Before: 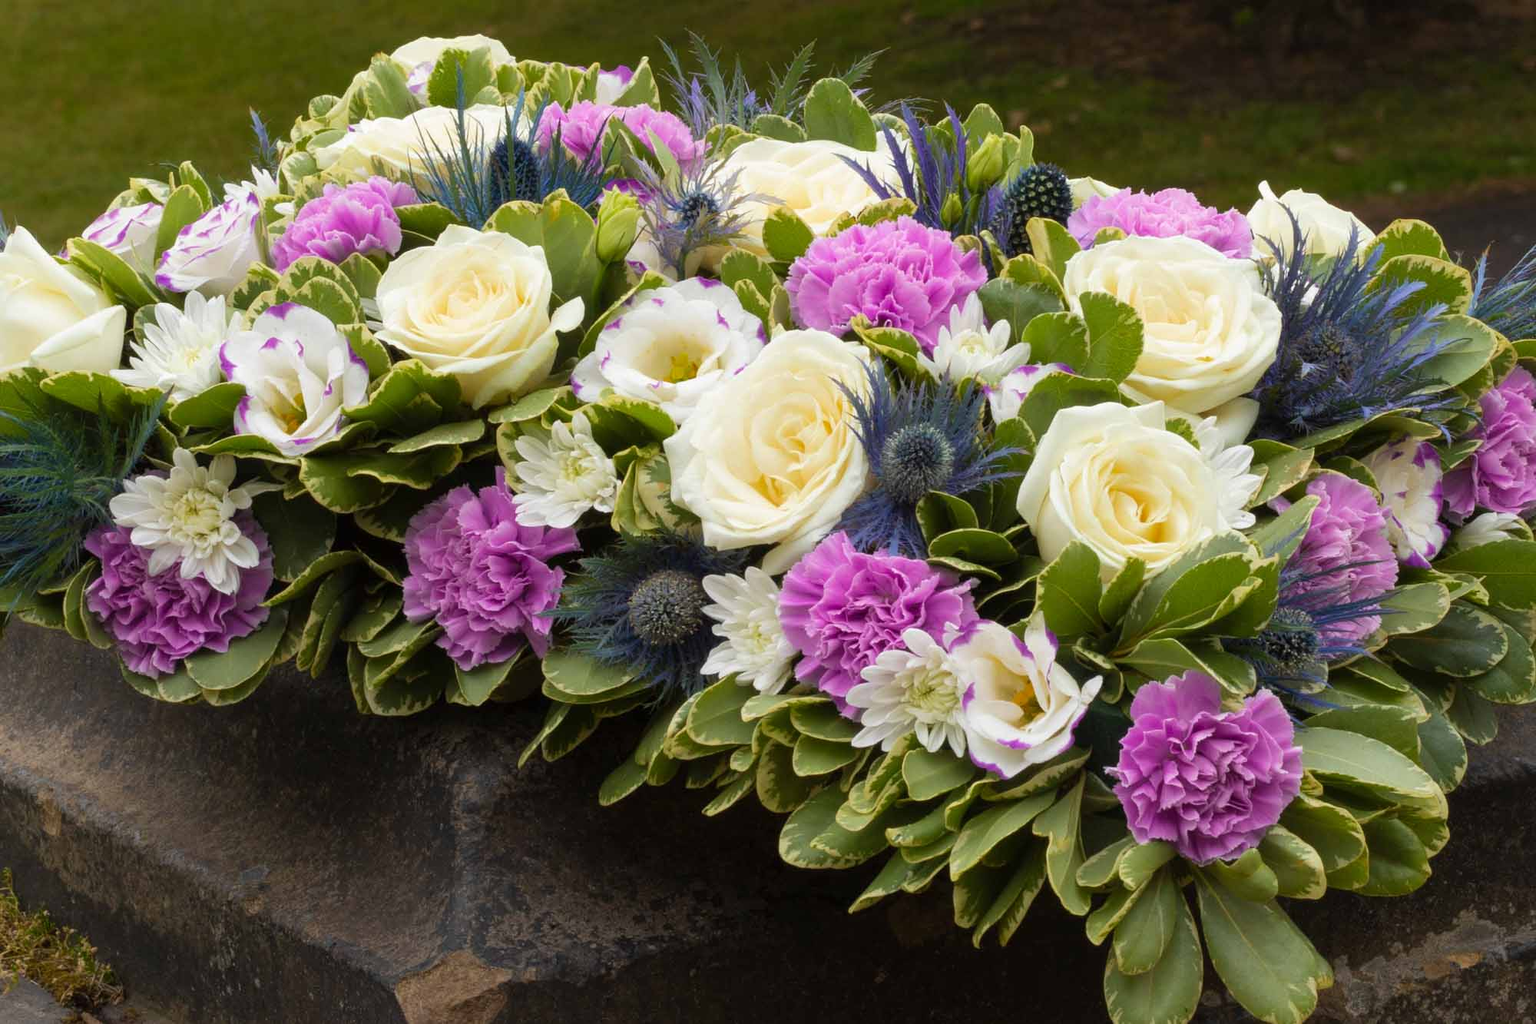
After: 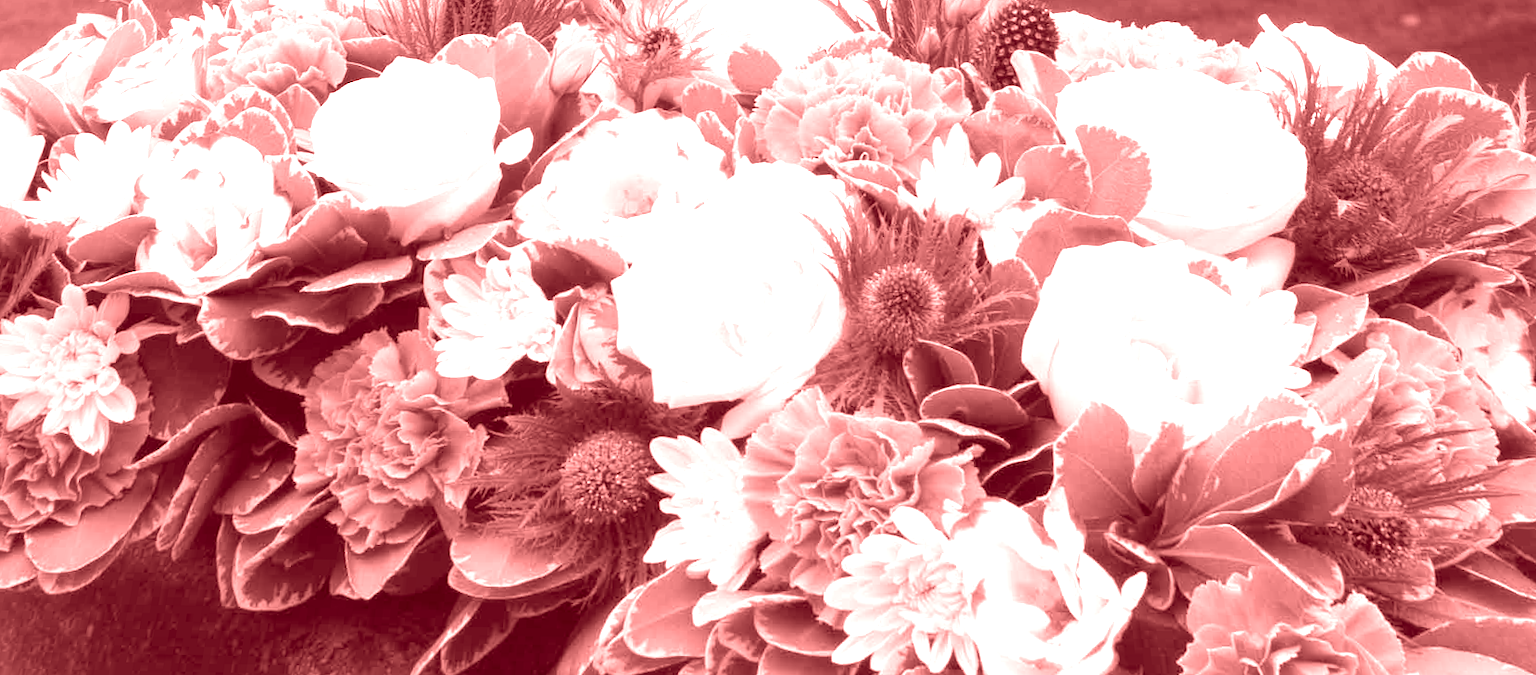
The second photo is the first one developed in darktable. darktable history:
crop and rotate: top 10.605%, bottom 33.274%
rotate and perspective: rotation 0.72°, lens shift (vertical) -0.352, lens shift (horizontal) -0.051, crop left 0.152, crop right 0.859, crop top 0.019, crop bottom 0.964
tone equalizer: on, module defaults
colorize: saturation 60%, source mix 100%
exposure: exposure 1 EV, compensate highlight preservation false
